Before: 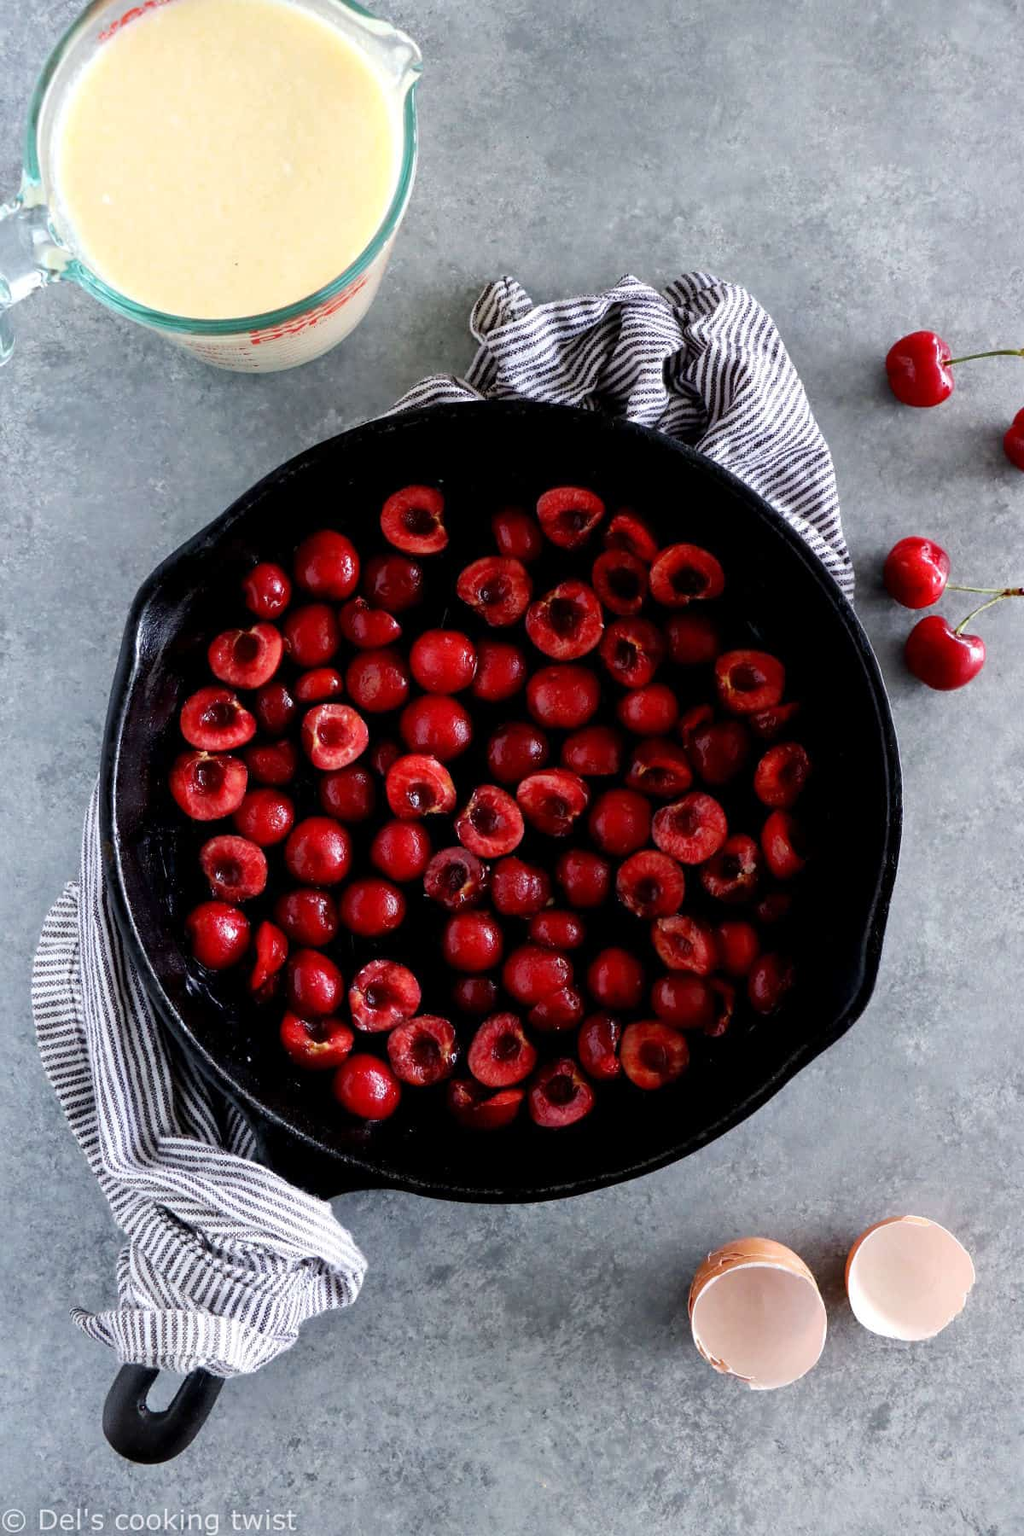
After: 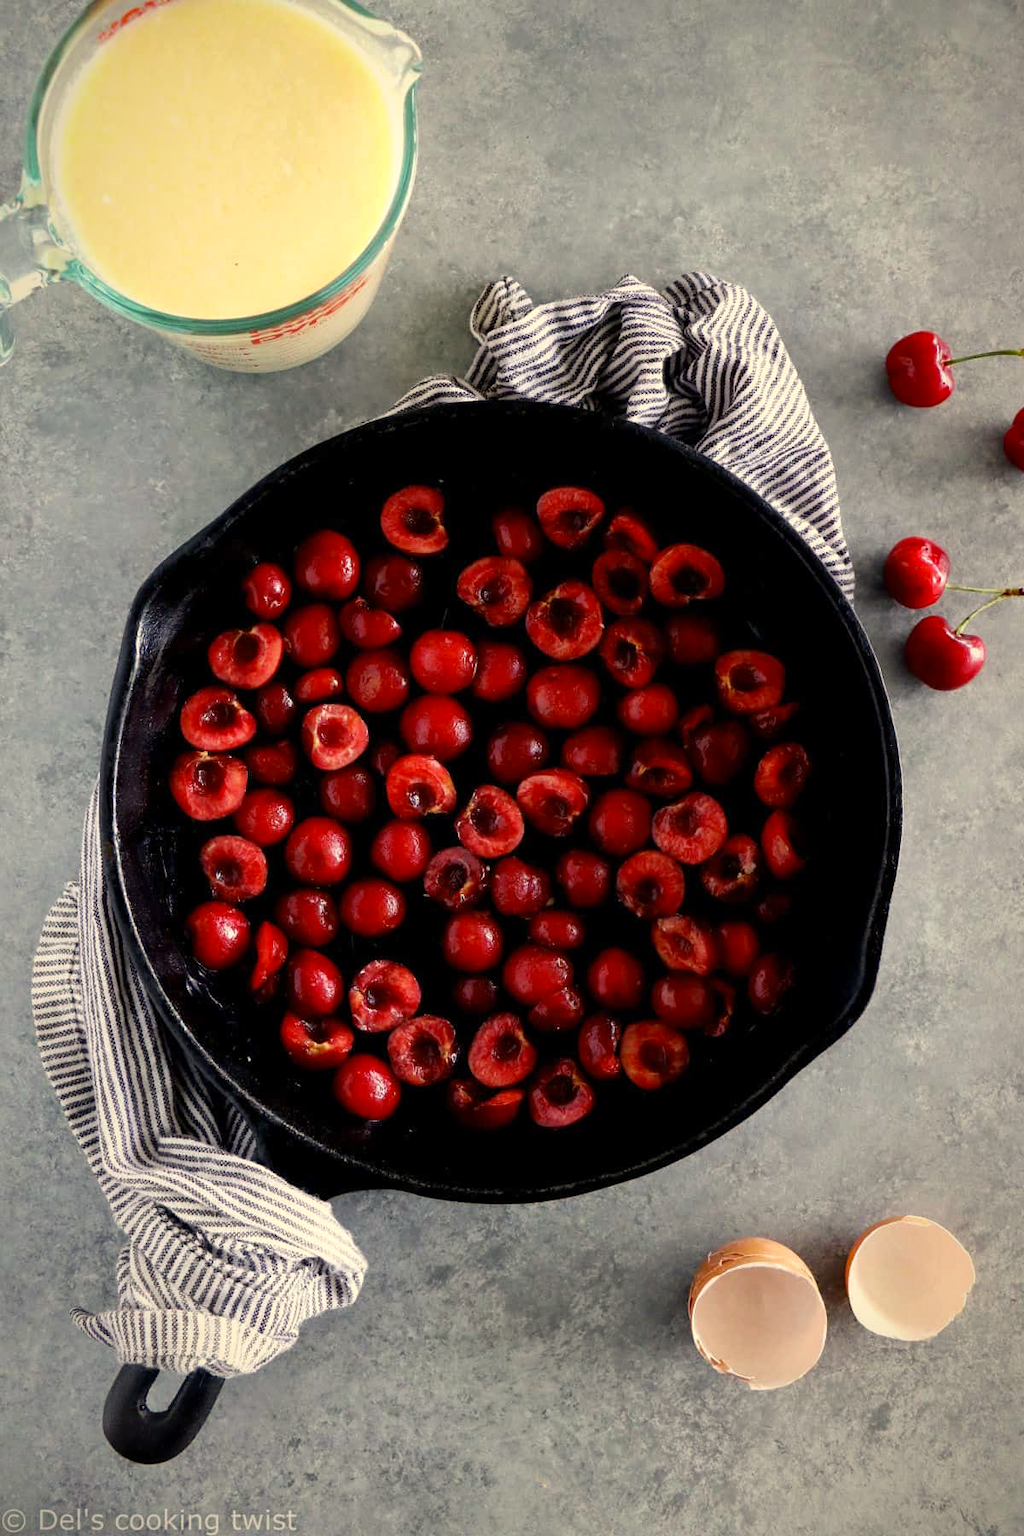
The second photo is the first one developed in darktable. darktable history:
vignetting: fall-off start 80.47%, fall-off radius 61.91%, saturation 0.376, automatic ratio true, width/height ratio 1.413
color correction: highlights a* 1.32, highlights b* 18.05
